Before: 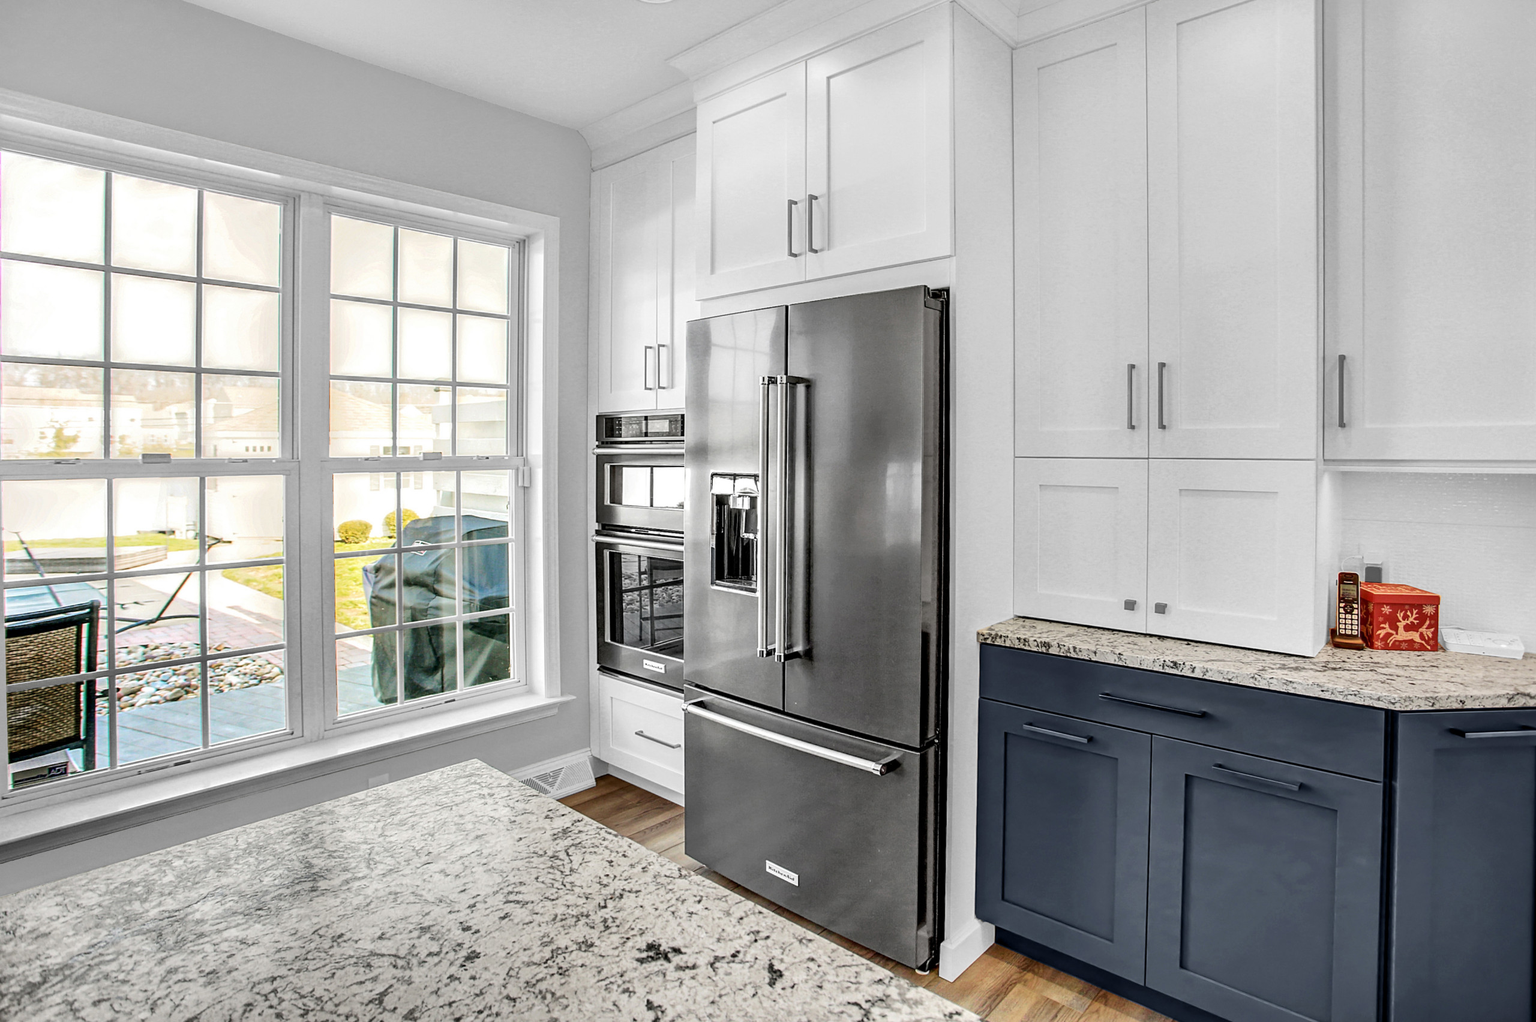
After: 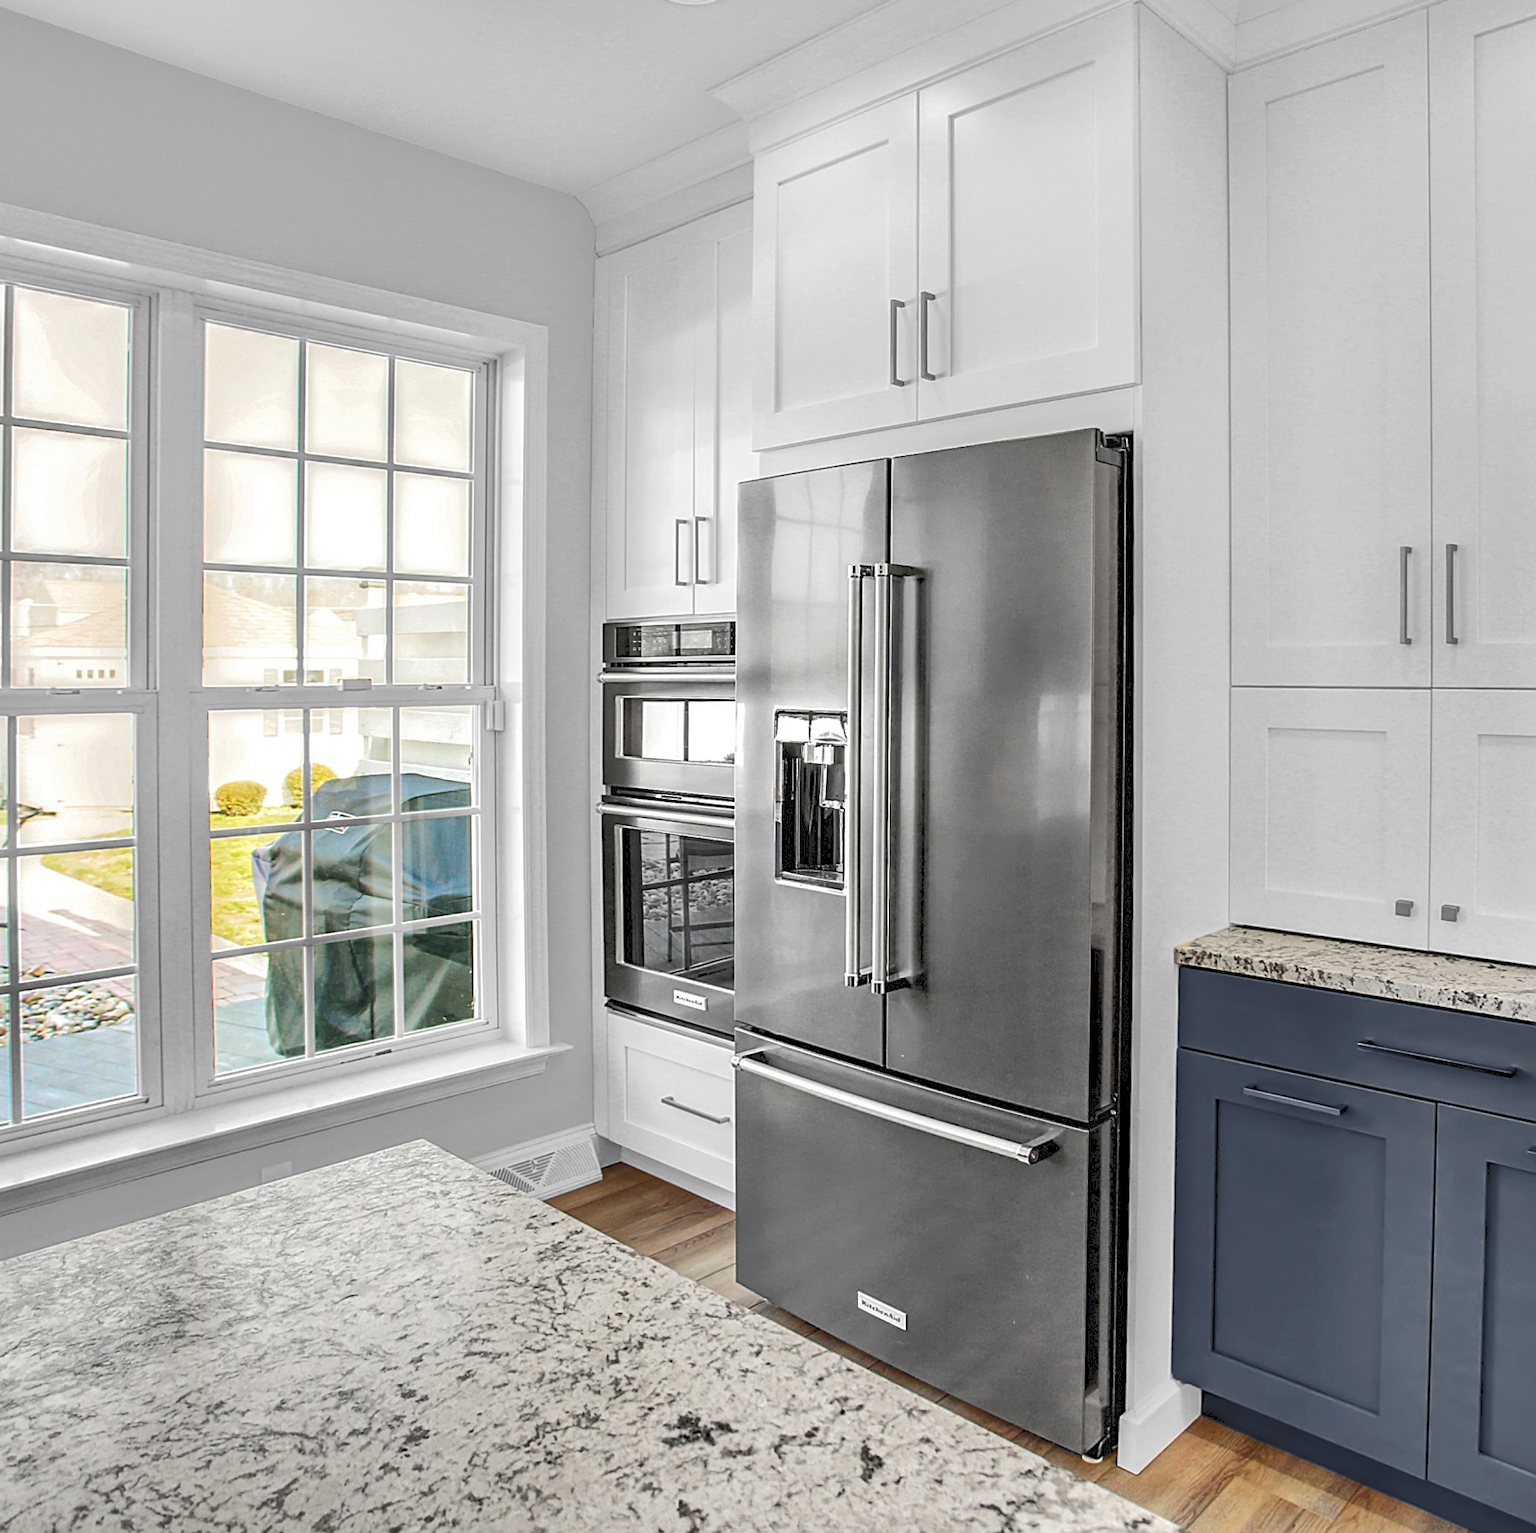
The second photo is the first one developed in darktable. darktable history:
sharpen: amount 0.2
tone curve: curves: ch0 [(0, 0) (0.003, 0.125) (0.011, 0.139) (0.025, 0.155) (0.044, 0.174) (0.069, 0.192) (0.1, 0.211) (0.136, 0.234) (0.177, 0.262) (0.224, 0.296) (0.277, 0.337) (0.335, 0.385) (0.399, 0.436) (0.468, 0.5) (0.543, 0.573) (0.623, 0.644) (0.709, 0.713) (0.801, 0.791) (0.898, 0.881) (1, 1)], color space Lab, independent channels, preserve colors none
crop and rotate: left 12.673%, right 20.671%
